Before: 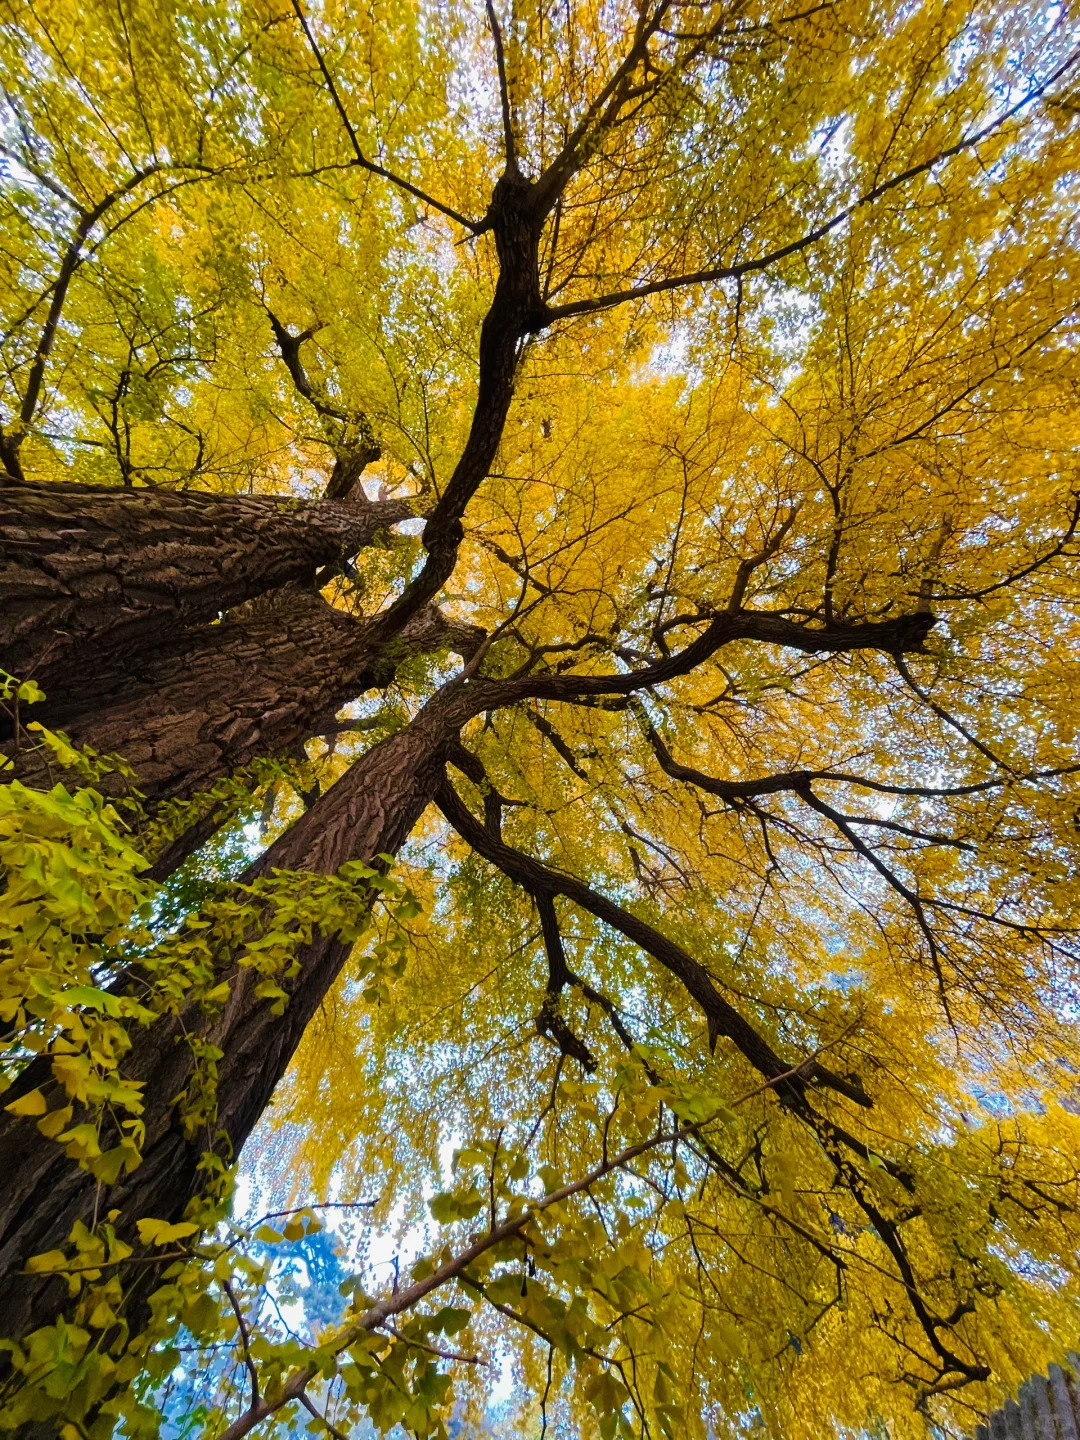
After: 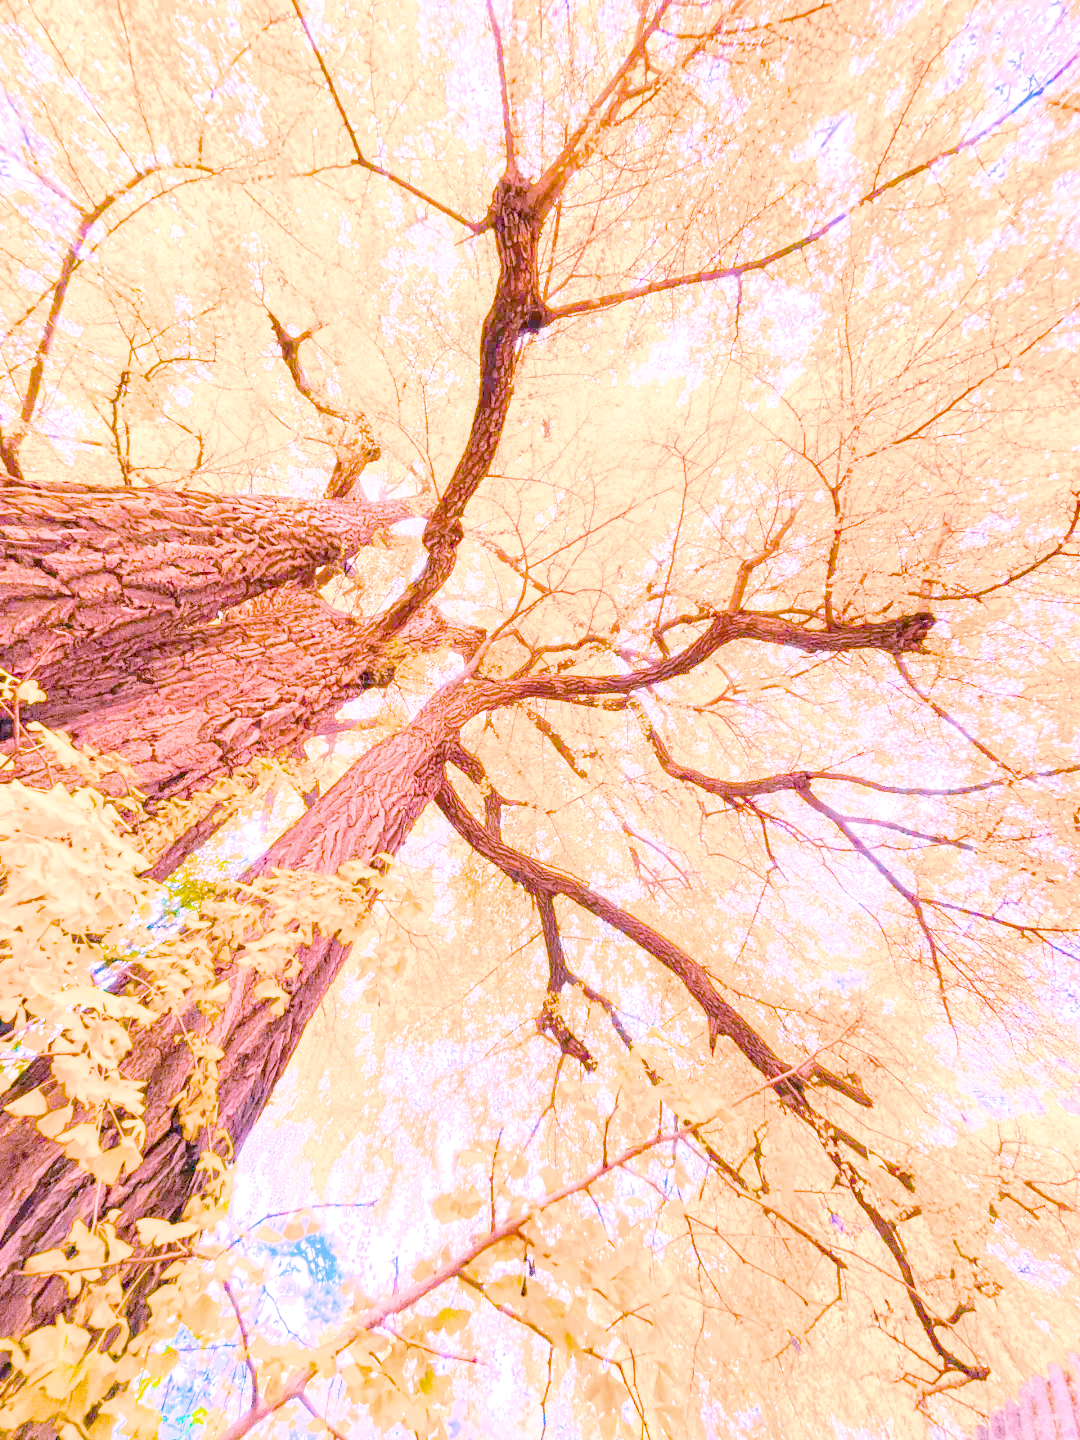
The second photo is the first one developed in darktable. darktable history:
local contrast: on, module defaults
color balance rgb: perceptual saturation grading › global saturation 30%, global vibrance 20%
exposure: black level correction 0, exposure 1.5 EV, compensate exposure bias true, compensate highlight preservation false
filmic rgb: black relative exposure -5 EV, hardness 2.88, contrast 1.3
highlight reconstruction: on, module defaults
white balance: red 1.932, blue 1.486, emerald 1
